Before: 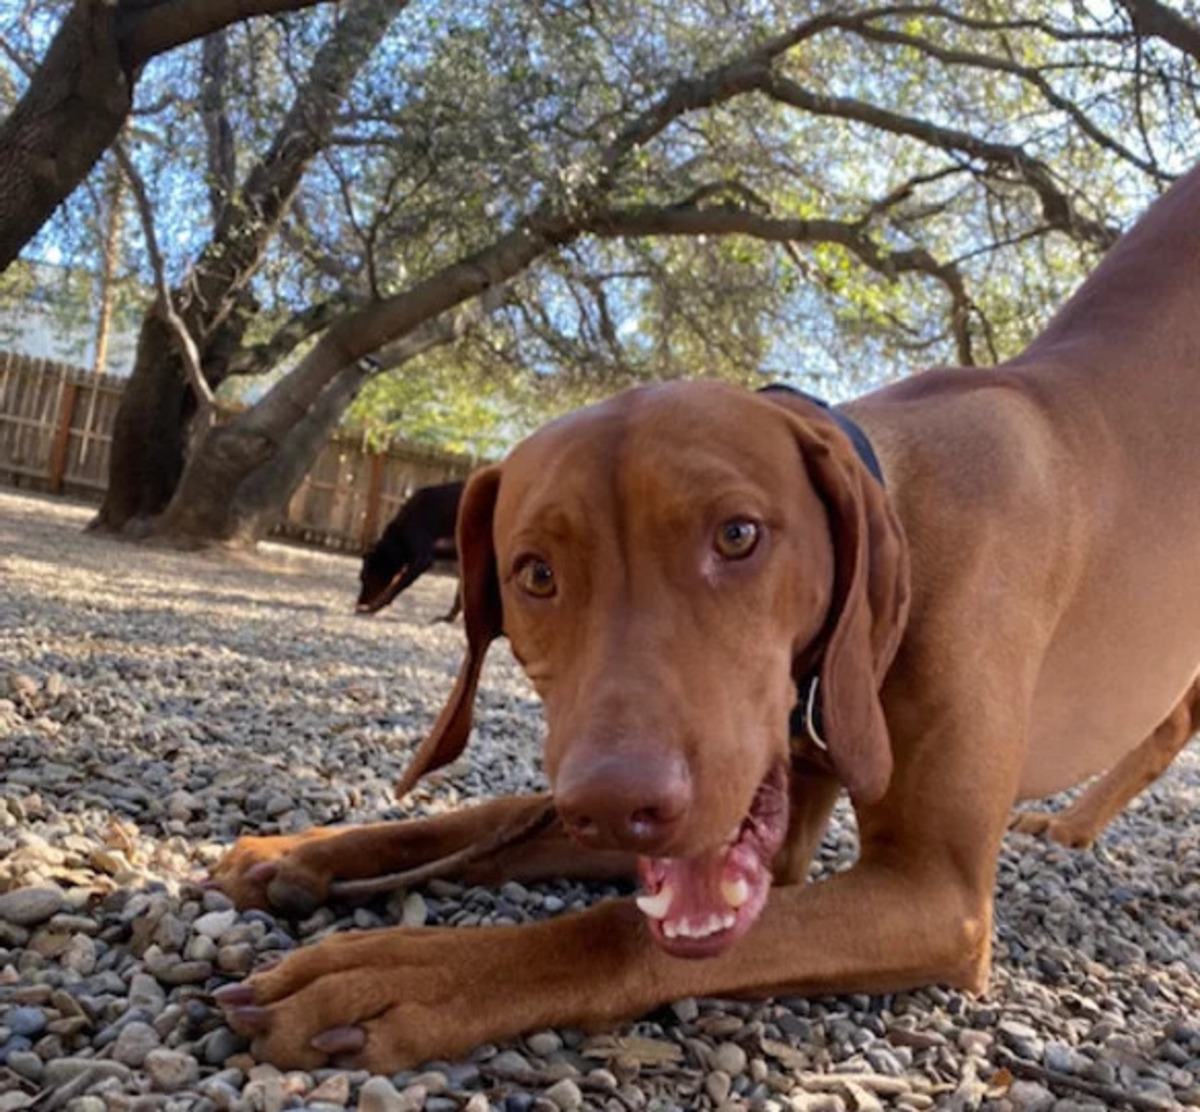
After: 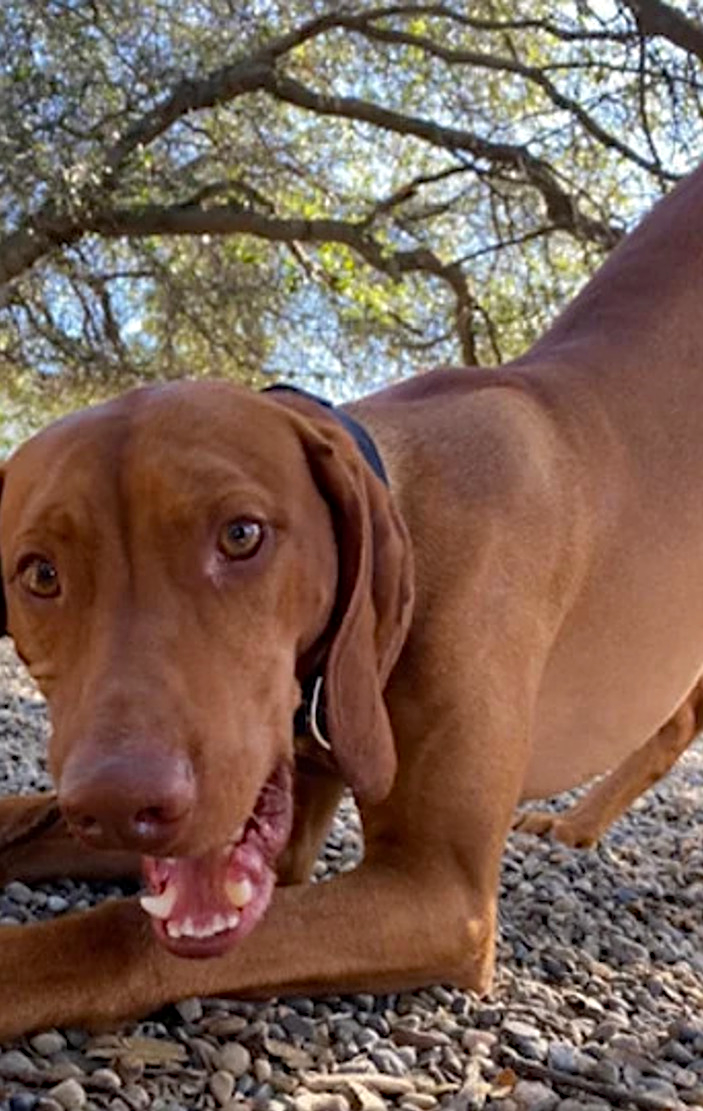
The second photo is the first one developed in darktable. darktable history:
haze removal: compatibility mode true, adaptive false
tone equalizer: on, module defaults
sharpen: on, module defaults
crop: left 41.402%
